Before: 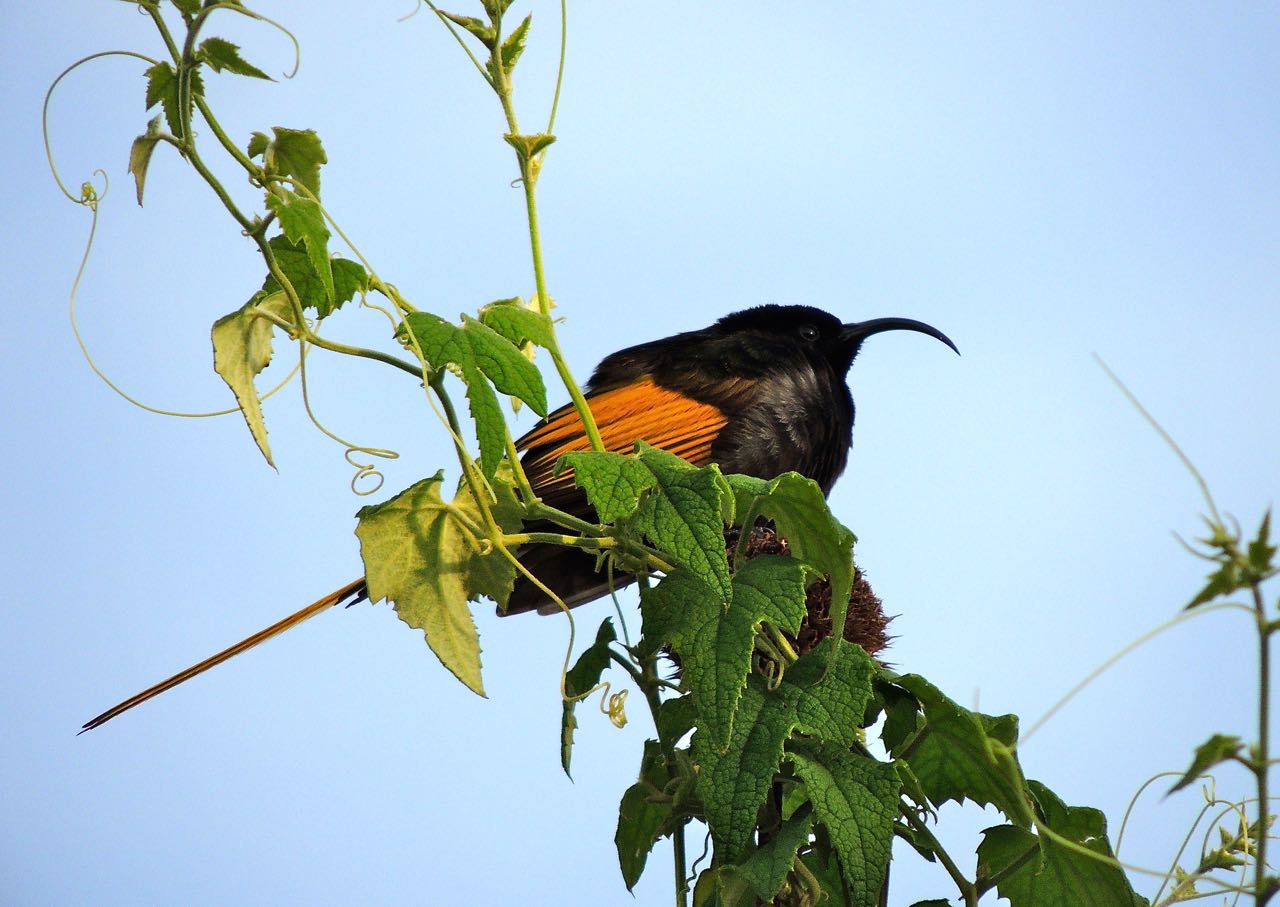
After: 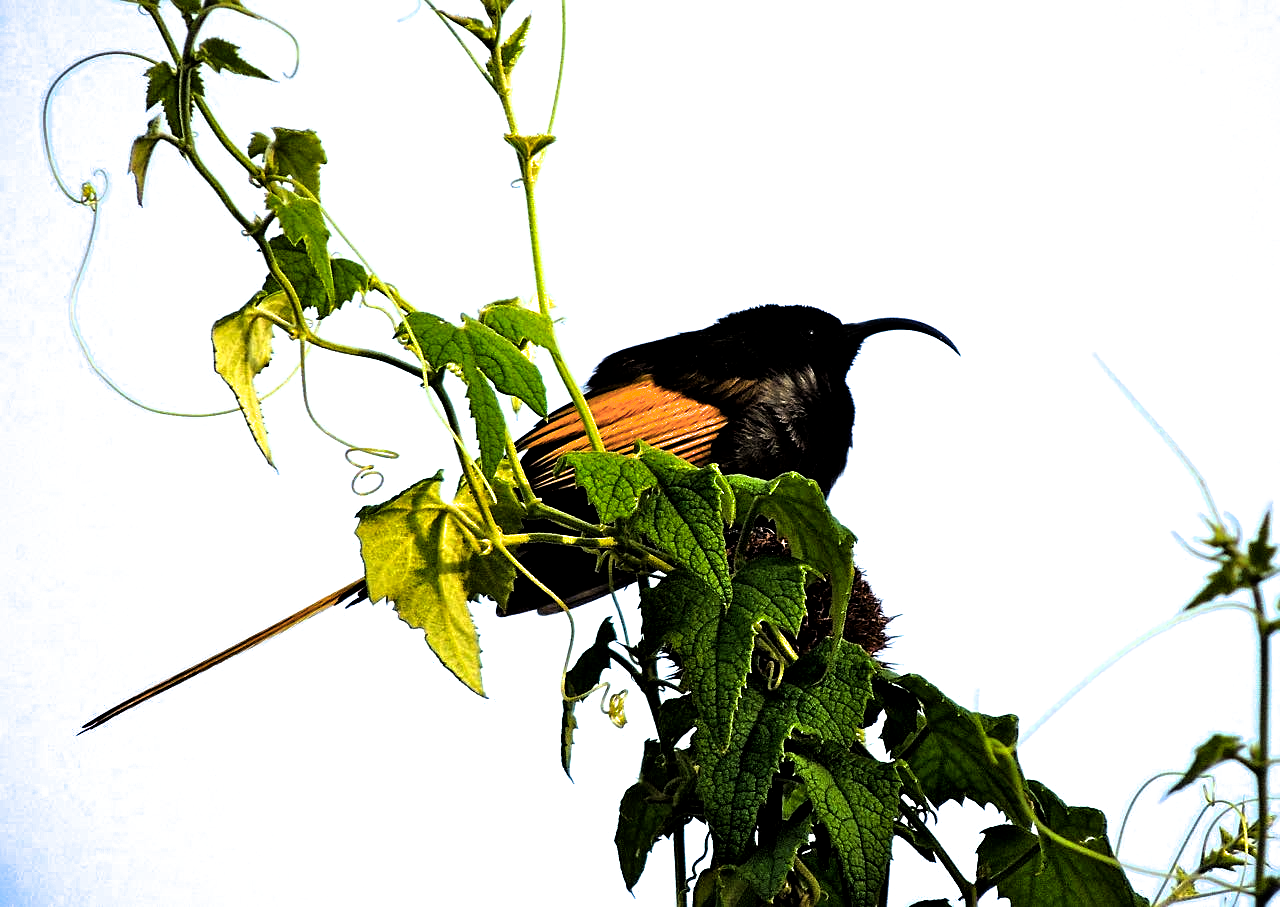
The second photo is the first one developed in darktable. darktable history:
filmic rgb: black relative exposure -8.2 EV, white relative exposure 2.2 EV, threshold 3 EV, hardness 7.11, latitude 85.74%, contrast 1.696, highlights saturation mix -4%, shadows ↔ highlights balance -2.69%, color science v5 (2021), contrast in shadows safe, contrast in highlights safe, enable highlight reconstruction true
local contrast: mode bilateral grid, contrast 20, coarseness 50, detail 120%, midtone range 0.2
color balance rgb: linear chroma grading › global chroma 15%, perceptual saturation grading › global saturation 30%
sharpen: radius 2.167, amount 0.381, threshold 0
